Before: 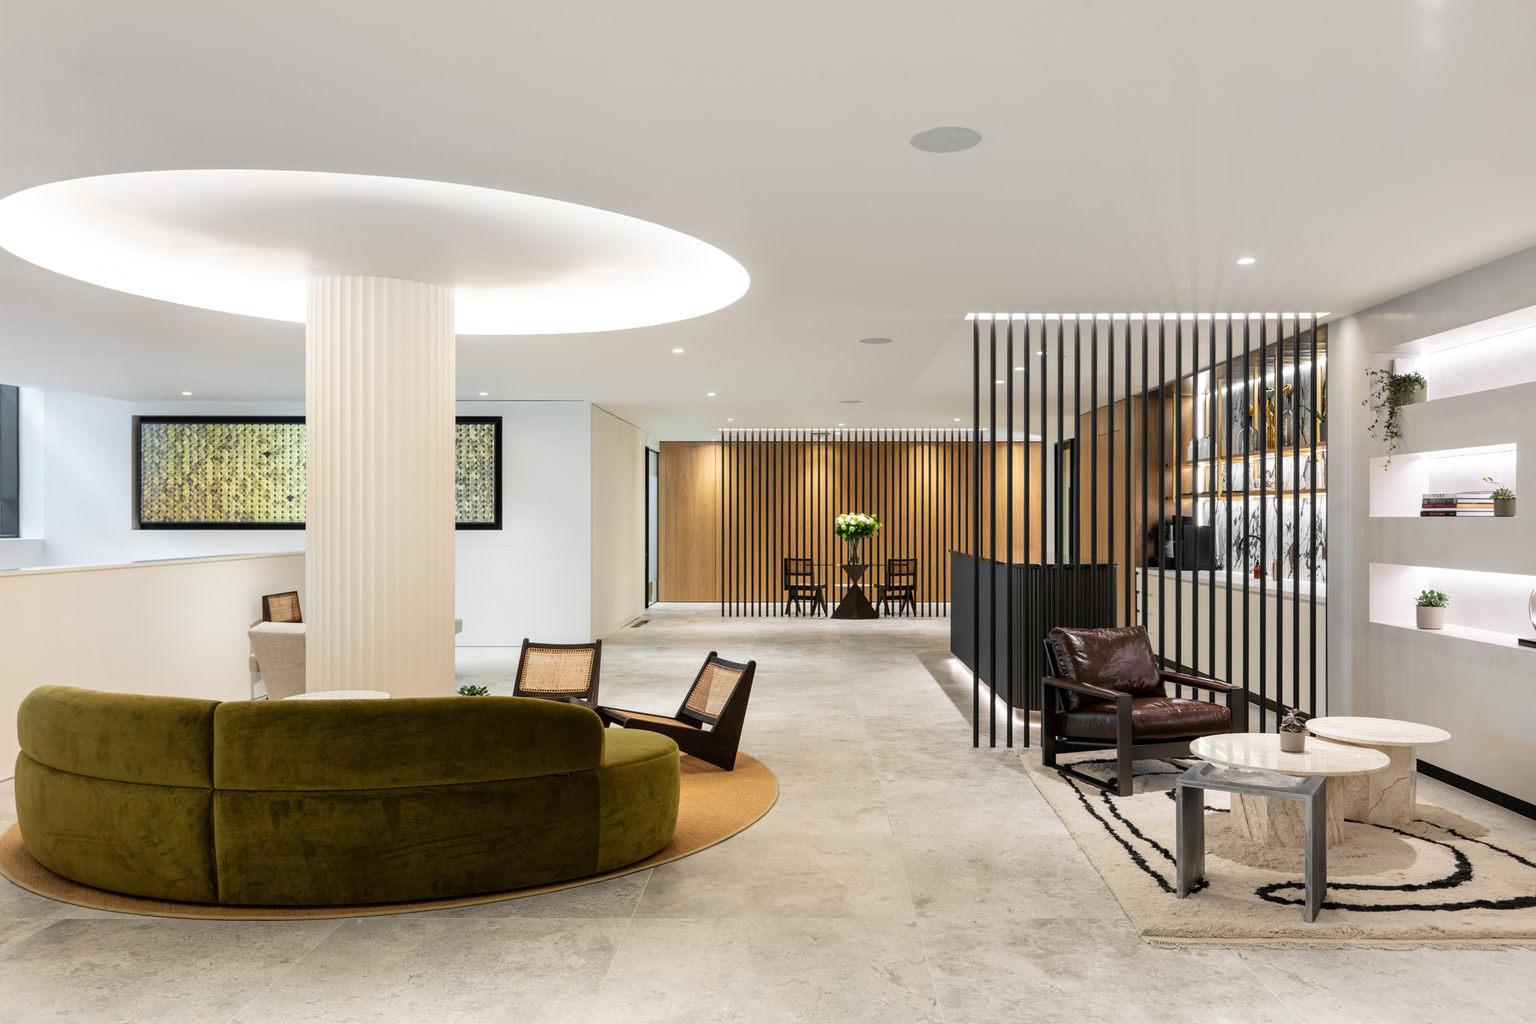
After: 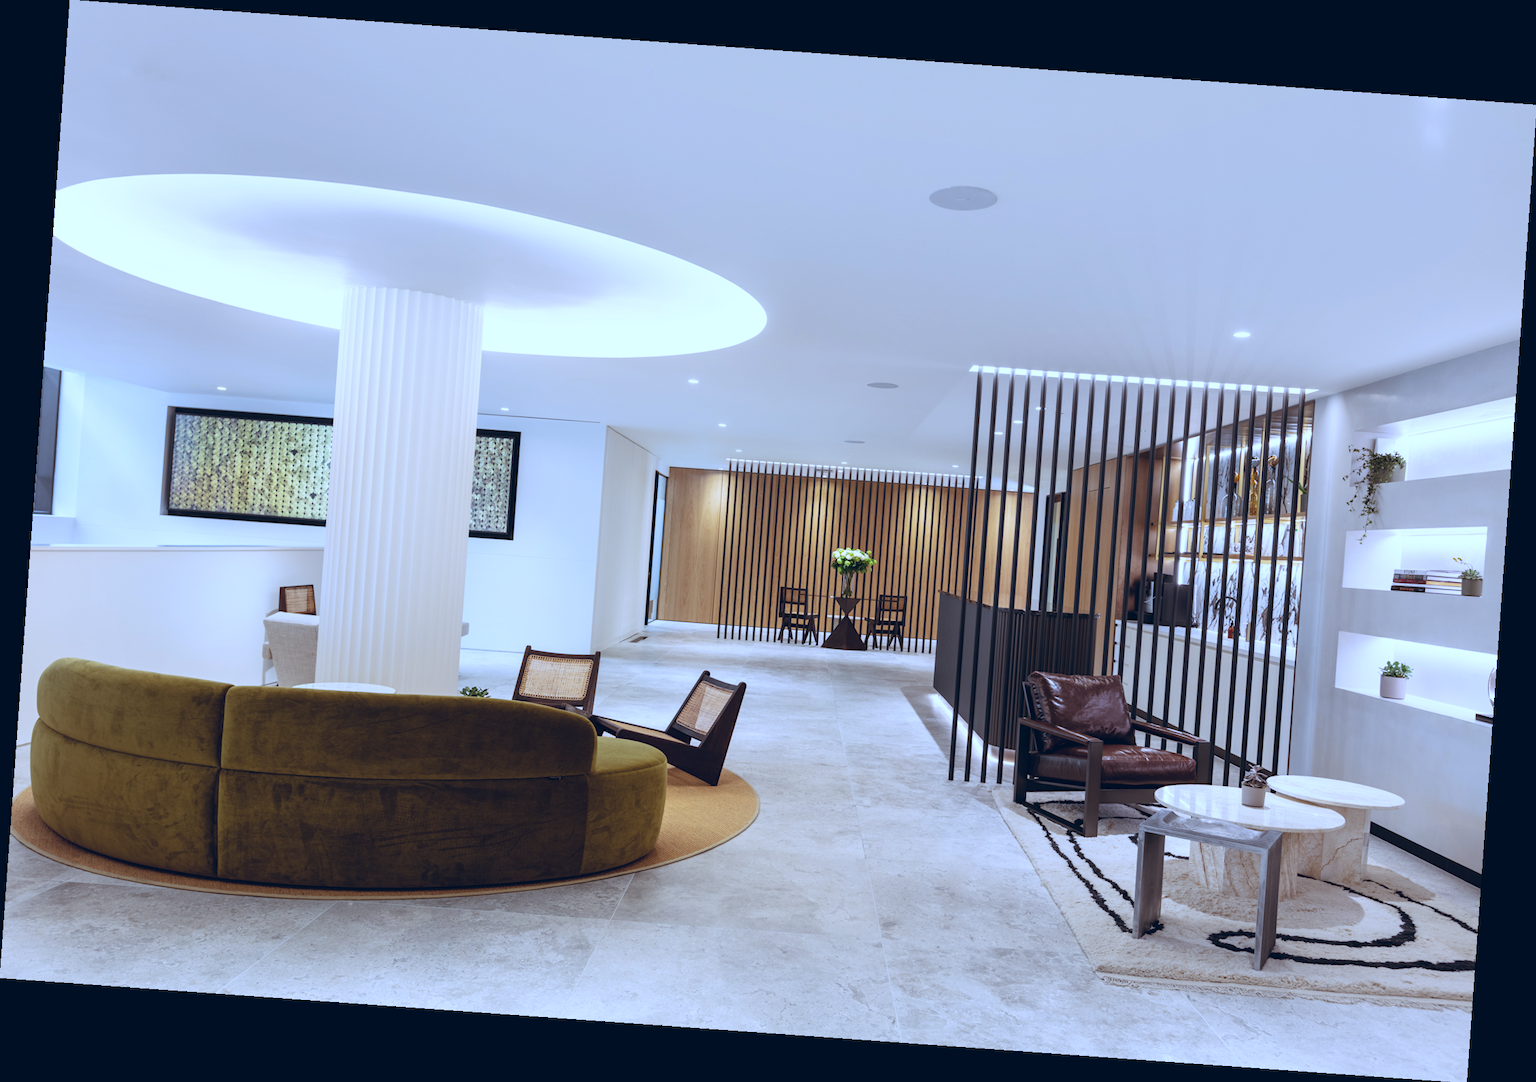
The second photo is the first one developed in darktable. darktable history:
color balance rgb: shadows lift › chroma 9.92%, shadows lift › hue 45.12°, power › luminance 3.26%, power › hue 231.93°, global offset › luminance 0.4%, global offset › chroma 0.21%, global offset › hue 255.02°
rotate and perspective: rotation 4.1°, automatic cropping off
white balance: red 0.871, blue 1.249
